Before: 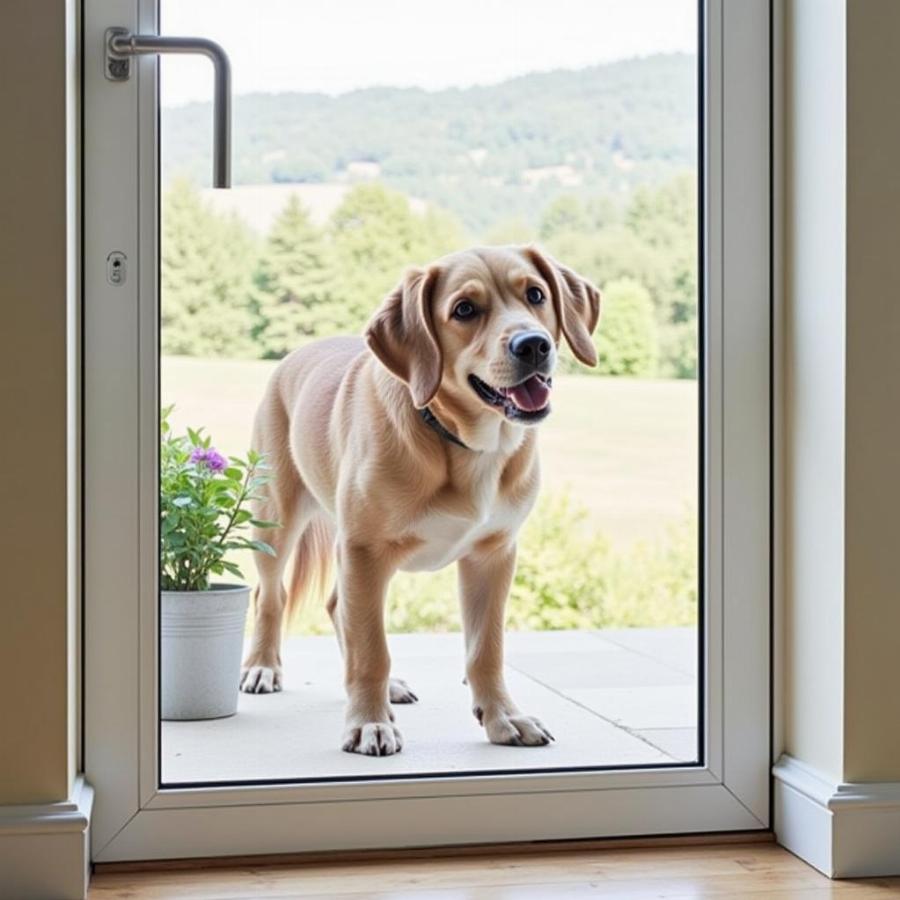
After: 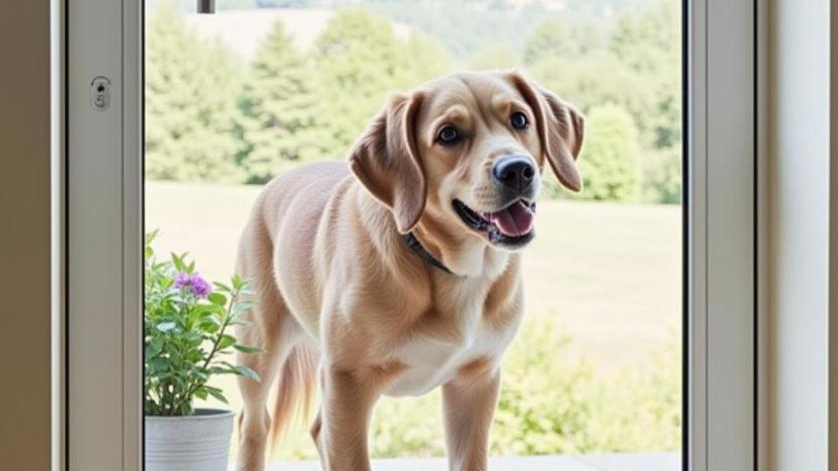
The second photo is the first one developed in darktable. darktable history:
crop: left 1.83%, top 19.523%, right 5.037%, bottom 28.083%
base curve: curves: ch0 [(0, 0) (0.297, 0.298) (1, 1)], preserve colors none
